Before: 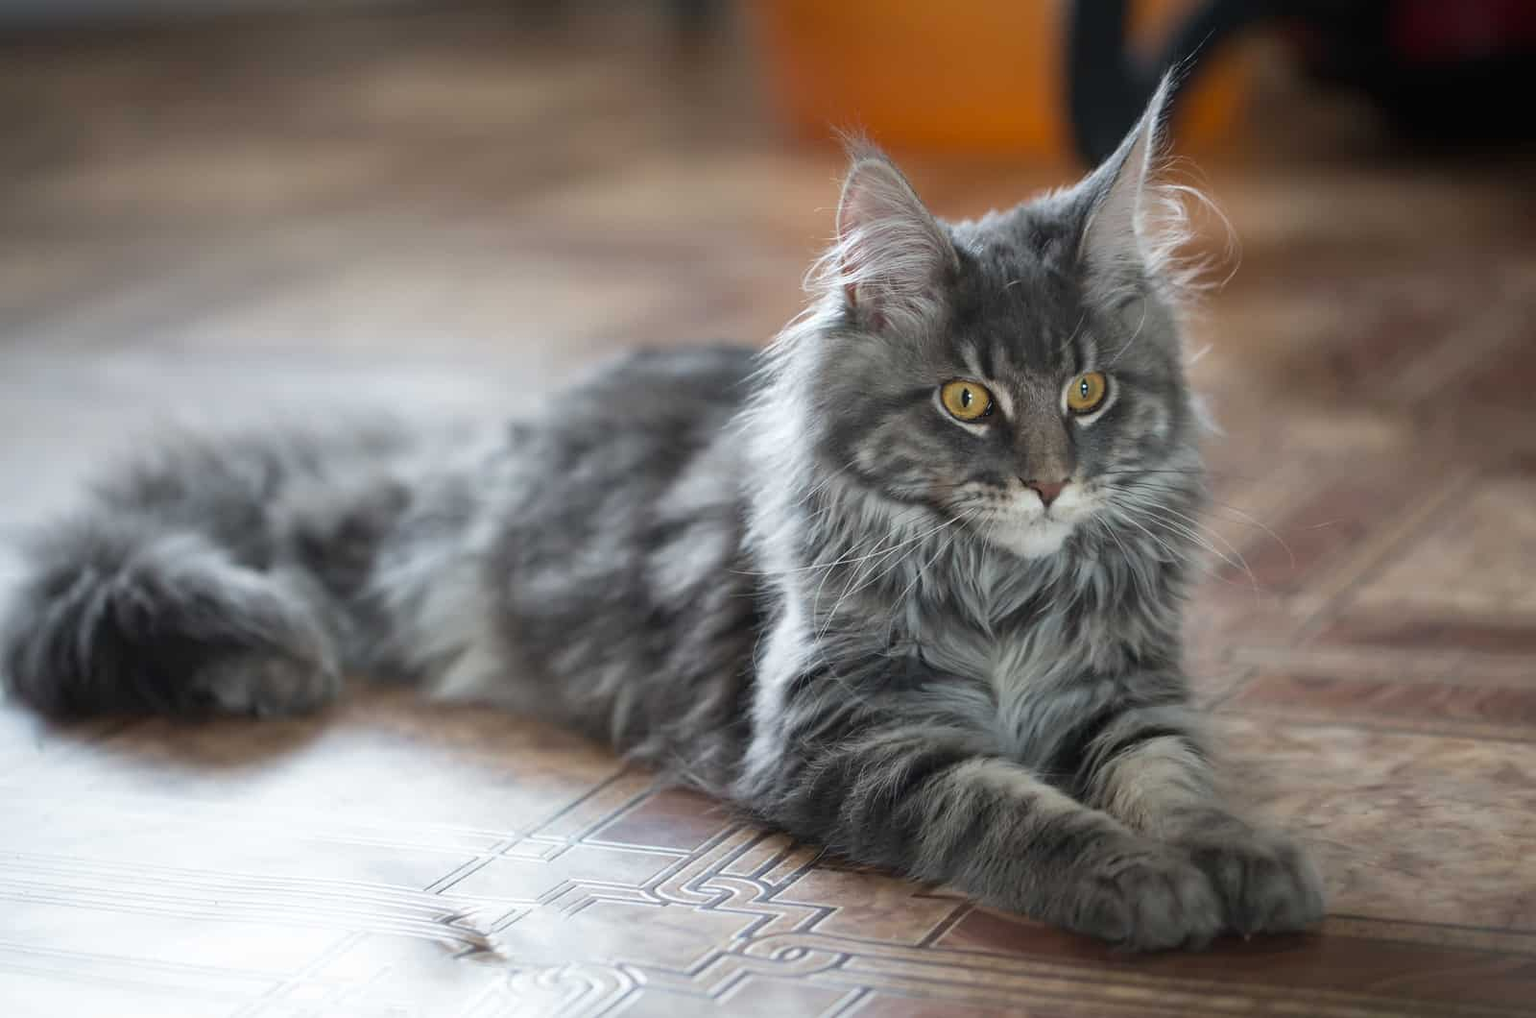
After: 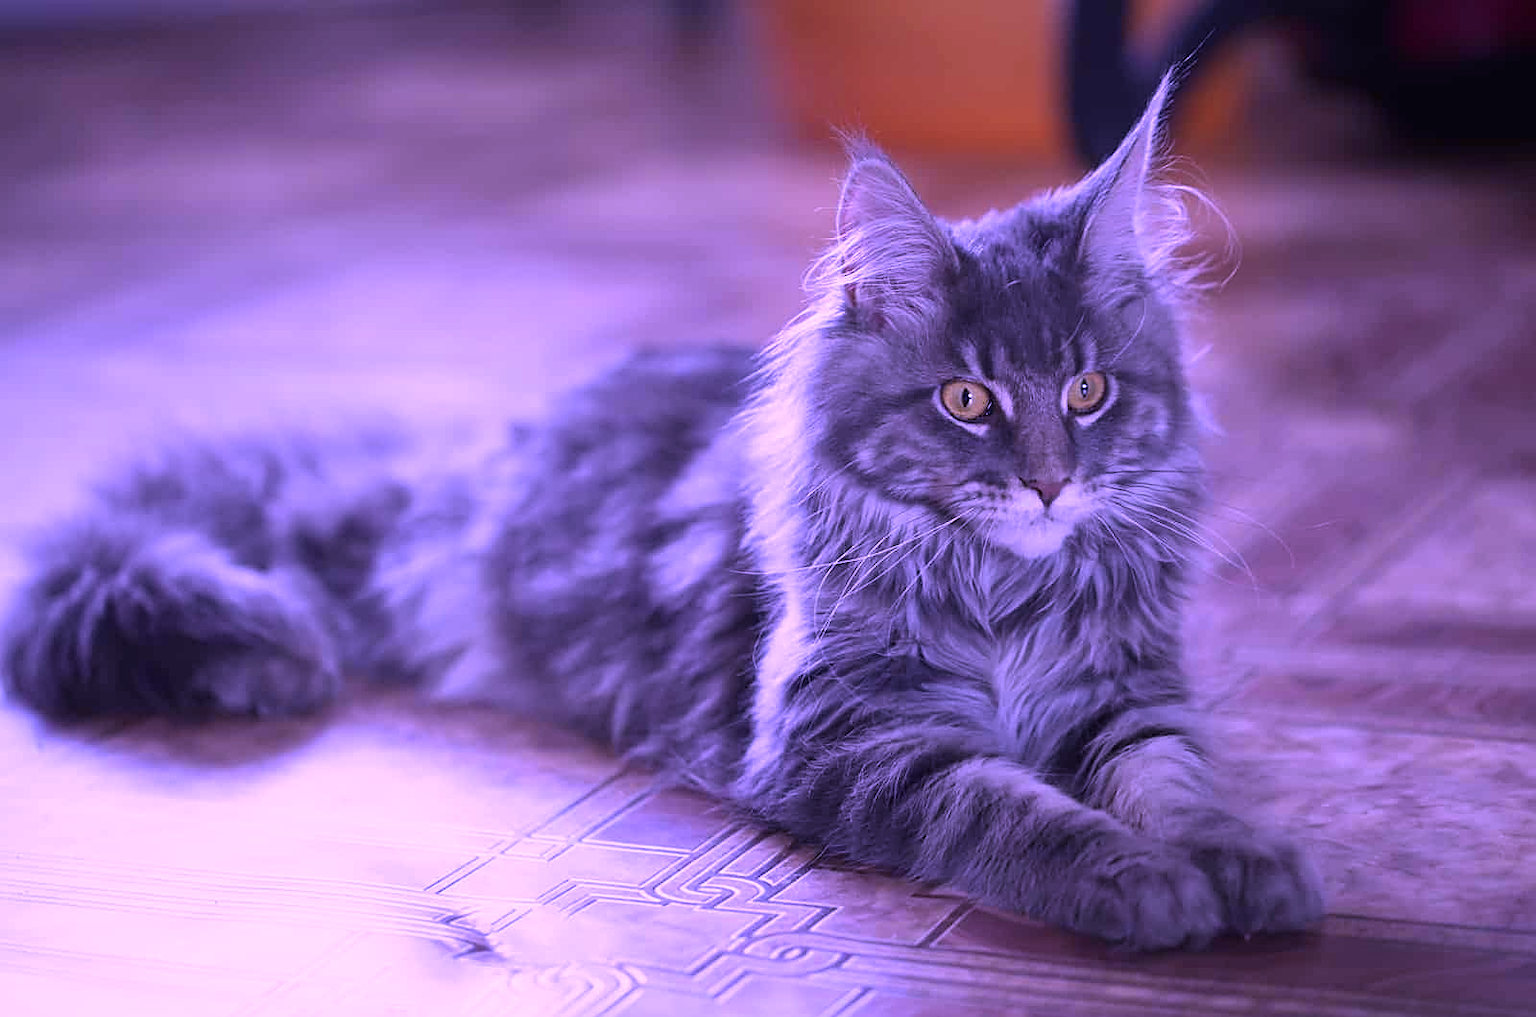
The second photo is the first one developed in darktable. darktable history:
color calibration: illuminant custom, x 0.379, y 0.481, temperature 4443.07 K
white balance: red 0.98, blue 1.034
sharpen: on, module defaults
